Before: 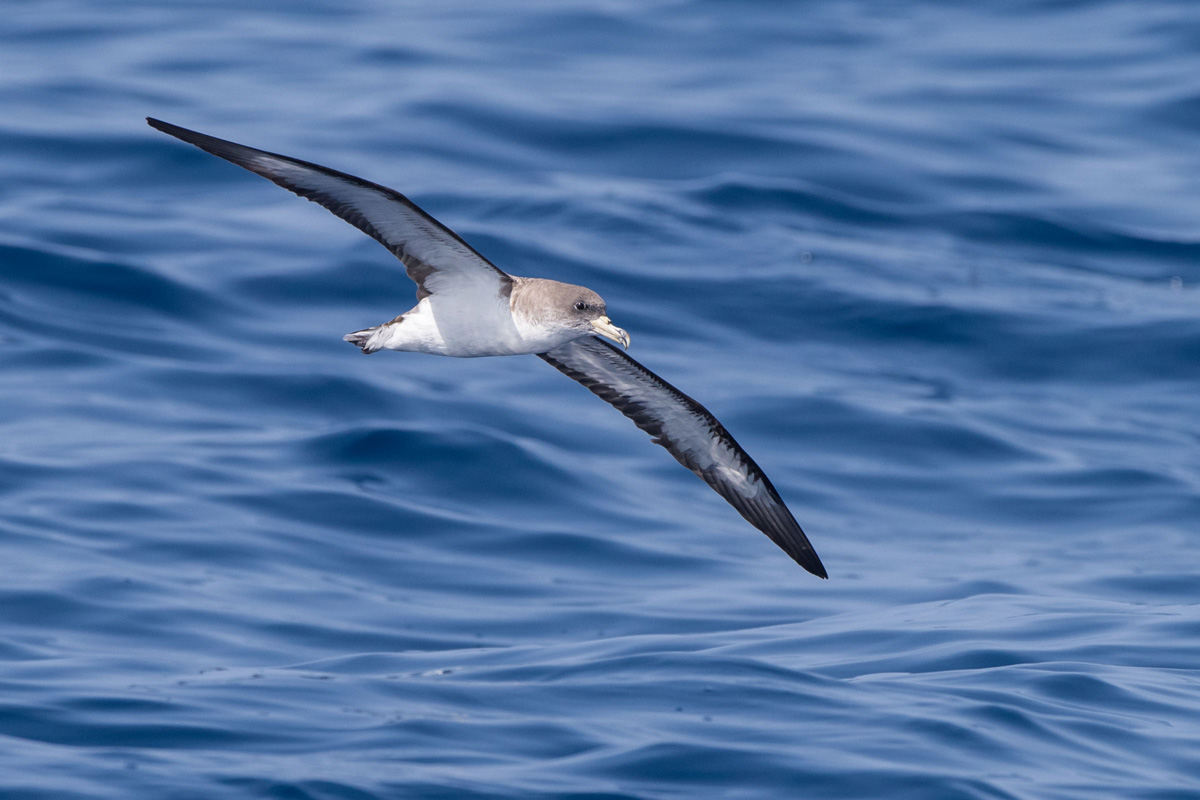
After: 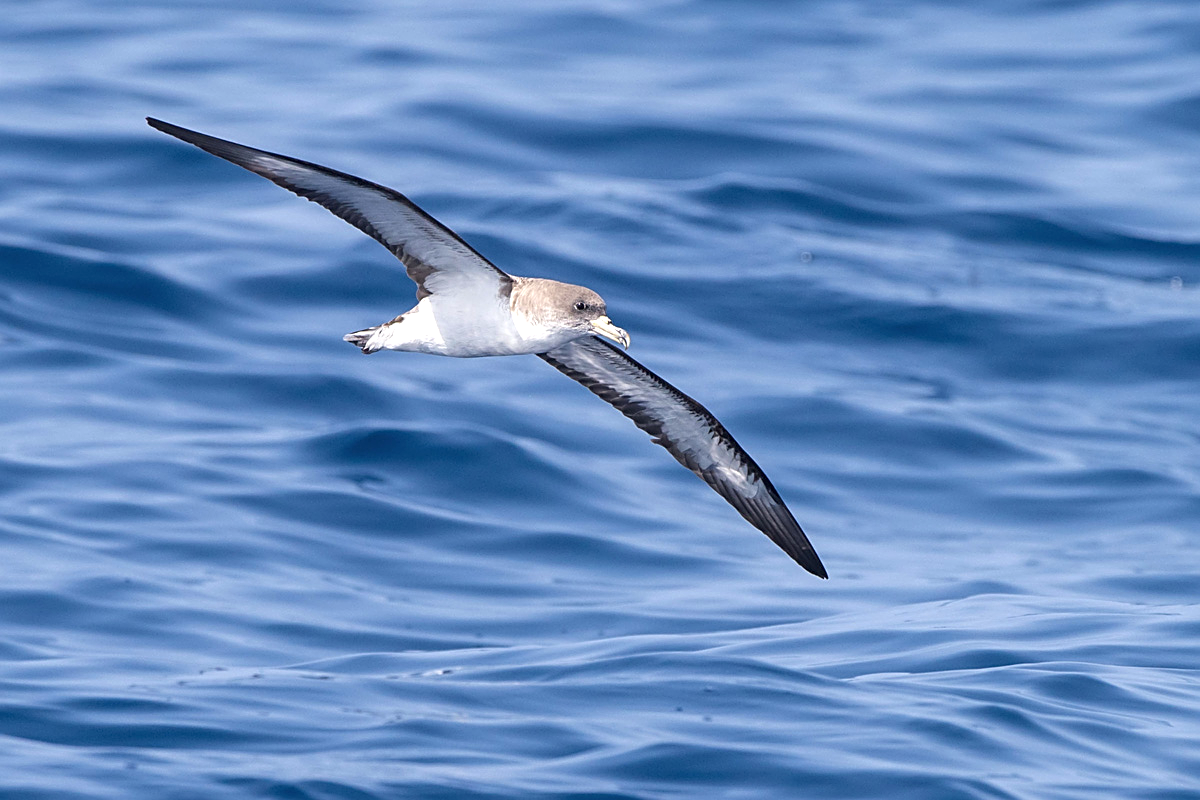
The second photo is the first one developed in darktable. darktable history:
exposure: black level correction 0, exposure 0.59 EV, compensate exposure bias true, compensate highlight preservation false
sharpen: amount 0.497
color zones: curves: ch2 [(0, 0.5) (0.143, 0.517) (0.286, 0.571) (0.429, 0.522) (0.571, 0.5) (0.714, 0.5) (0.857, 0.5) (1, 0.5)]
color correction: highlights b* 3
